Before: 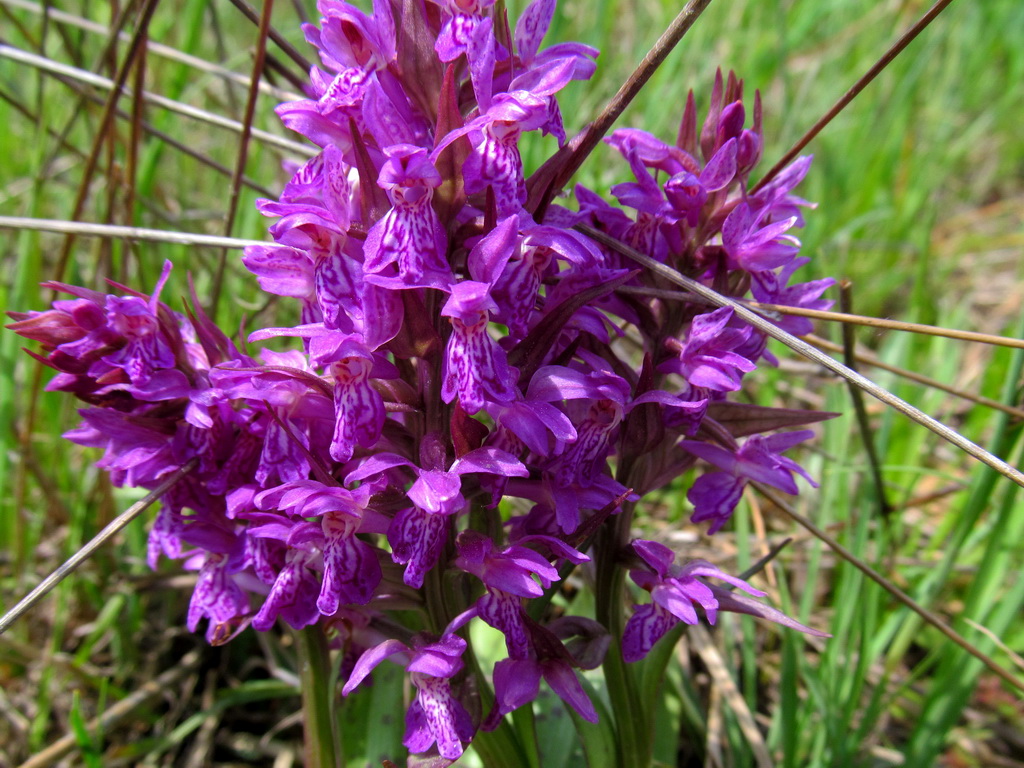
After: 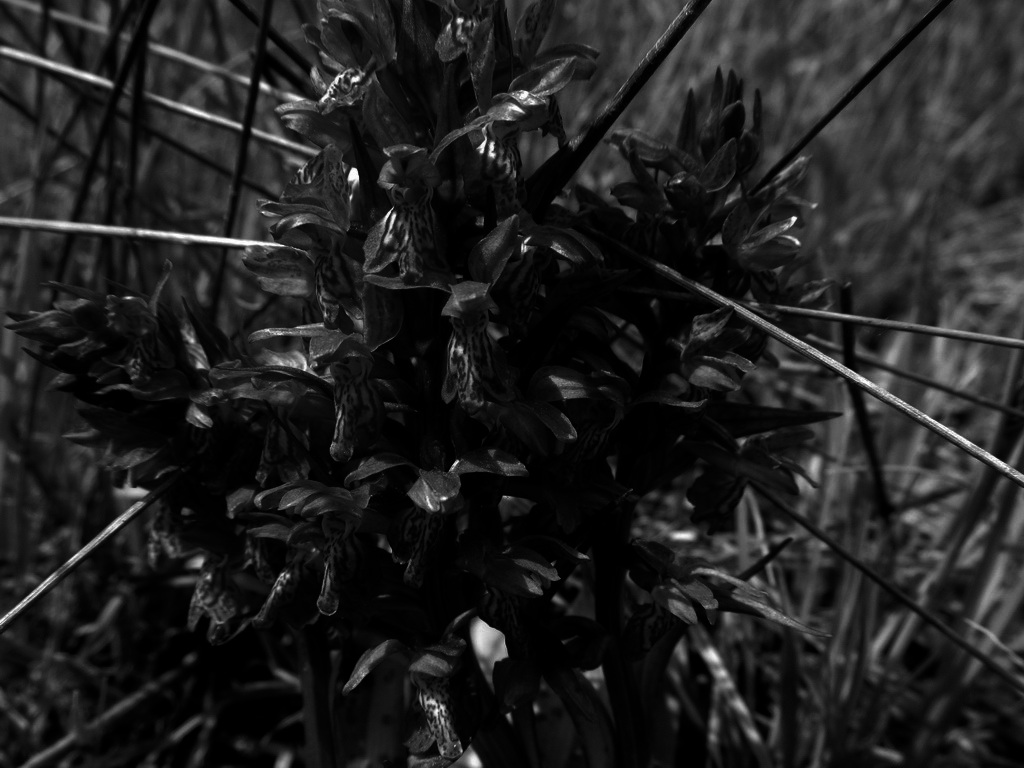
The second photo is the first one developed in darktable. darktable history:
color balance rgb: global vibrance 0.5%
contrast brightness saturation: contrast 0.02, brightness -1, saturation -1
